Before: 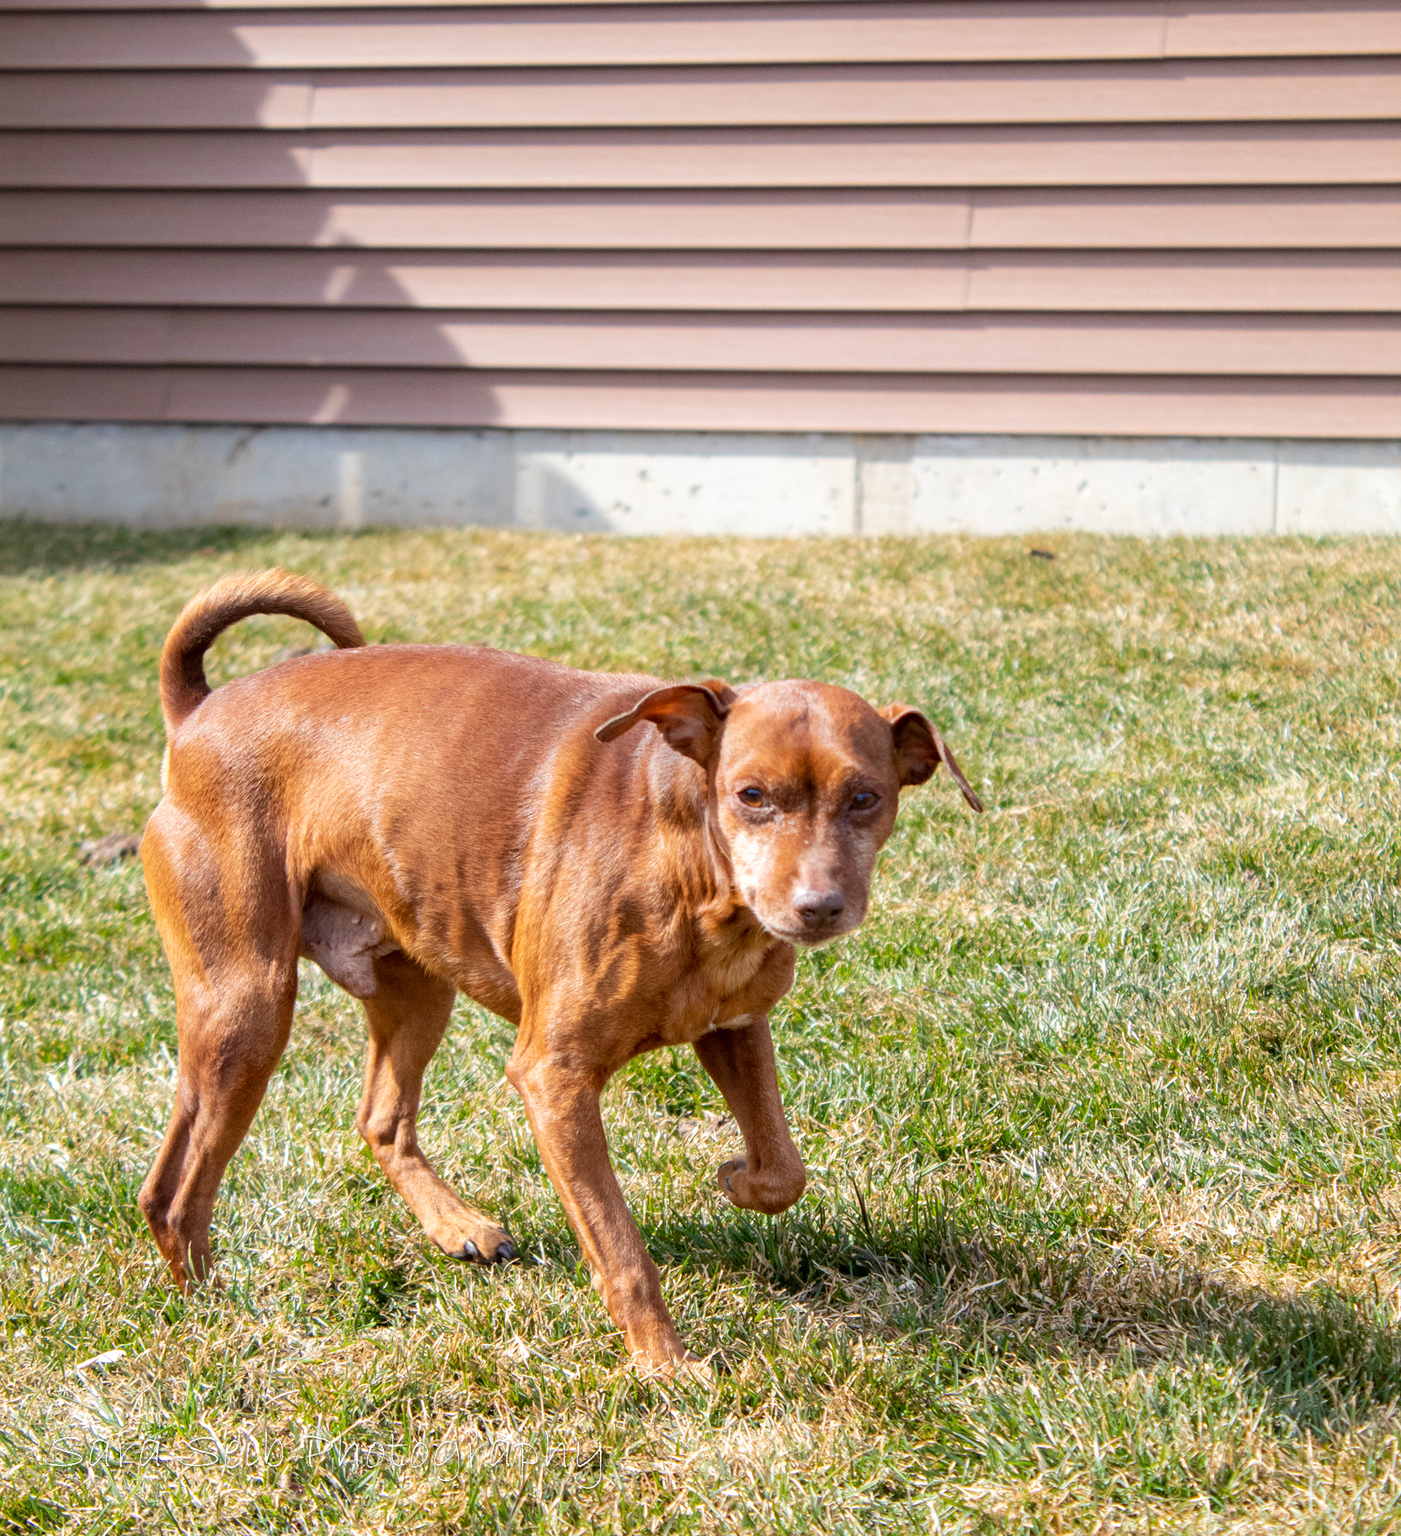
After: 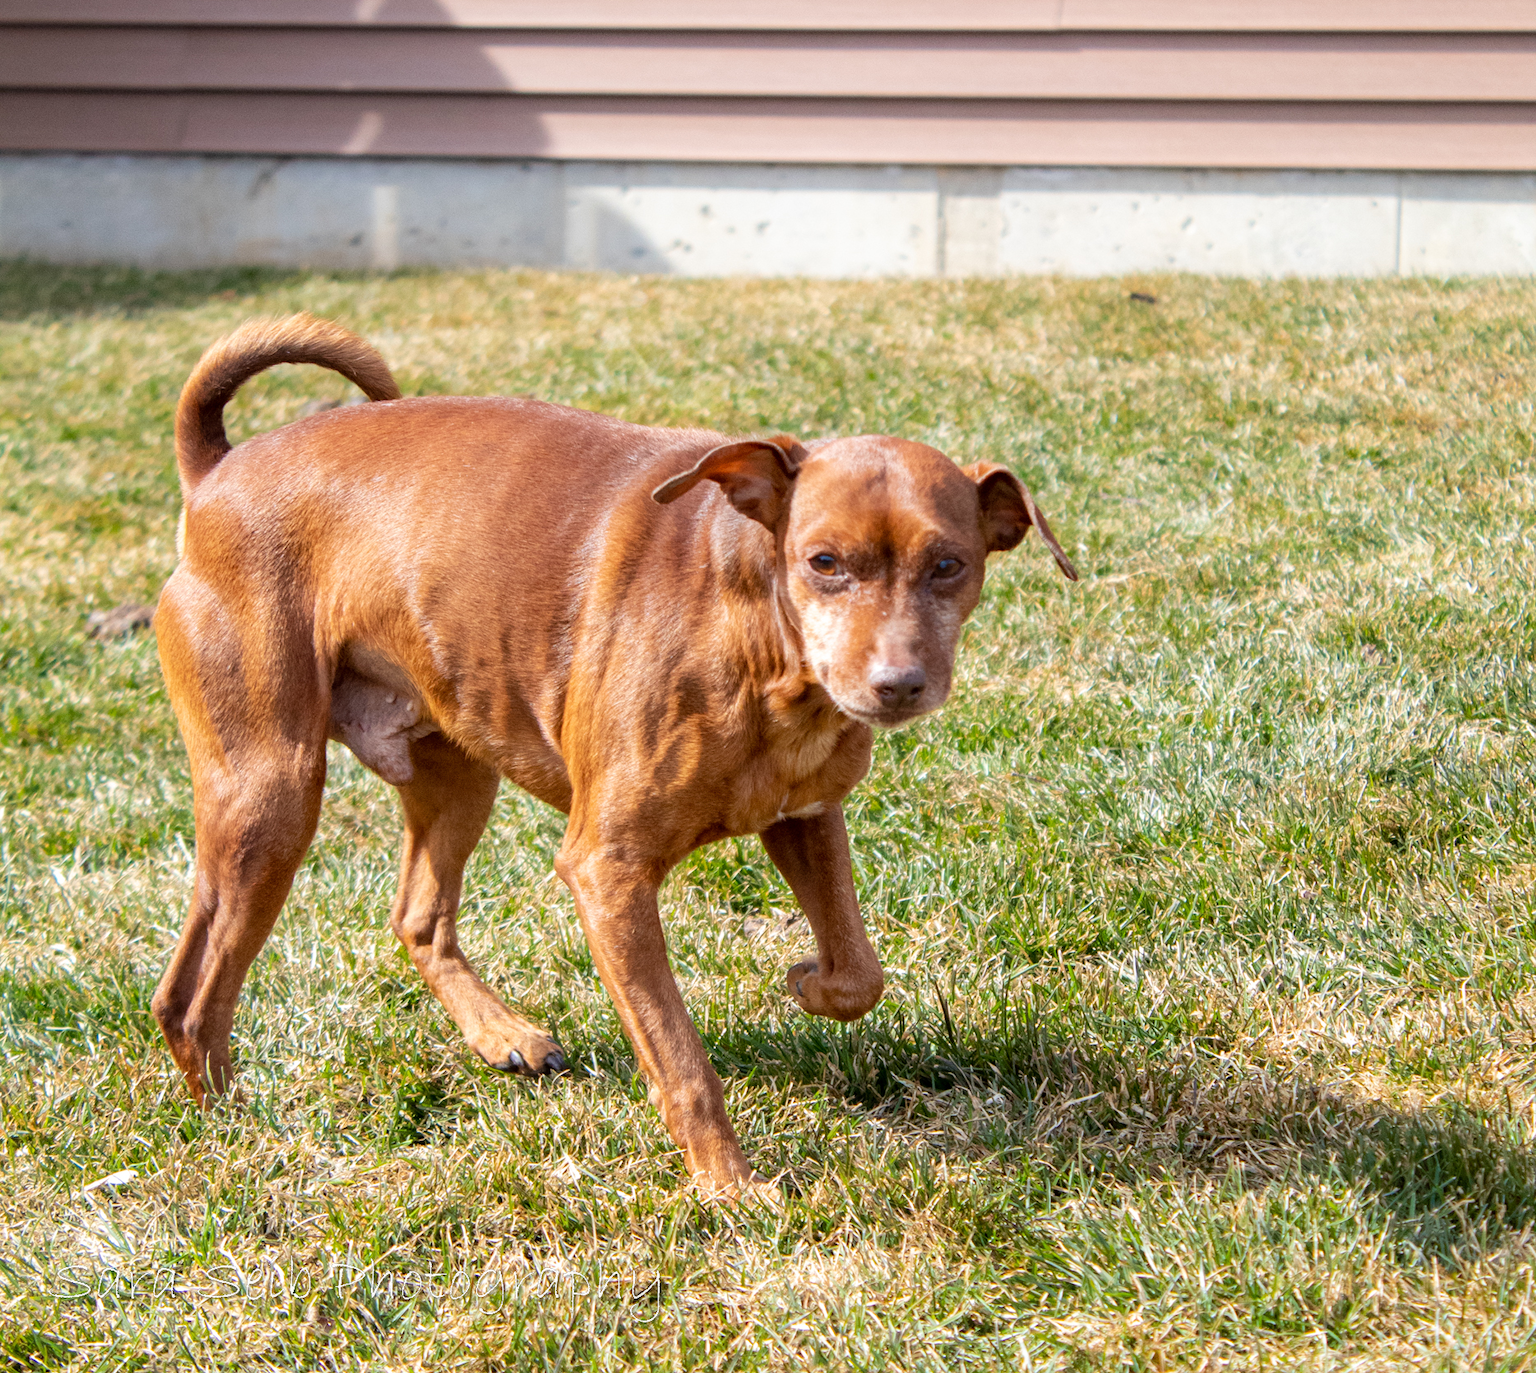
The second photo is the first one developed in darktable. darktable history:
crop and rotate: top 18.452%
